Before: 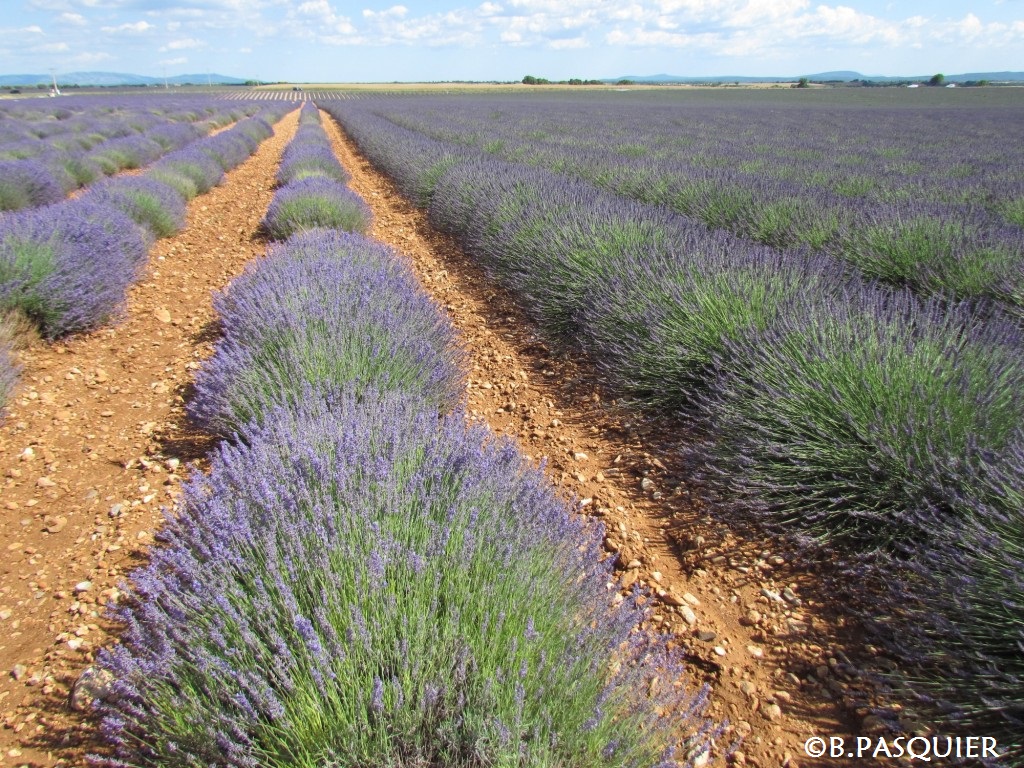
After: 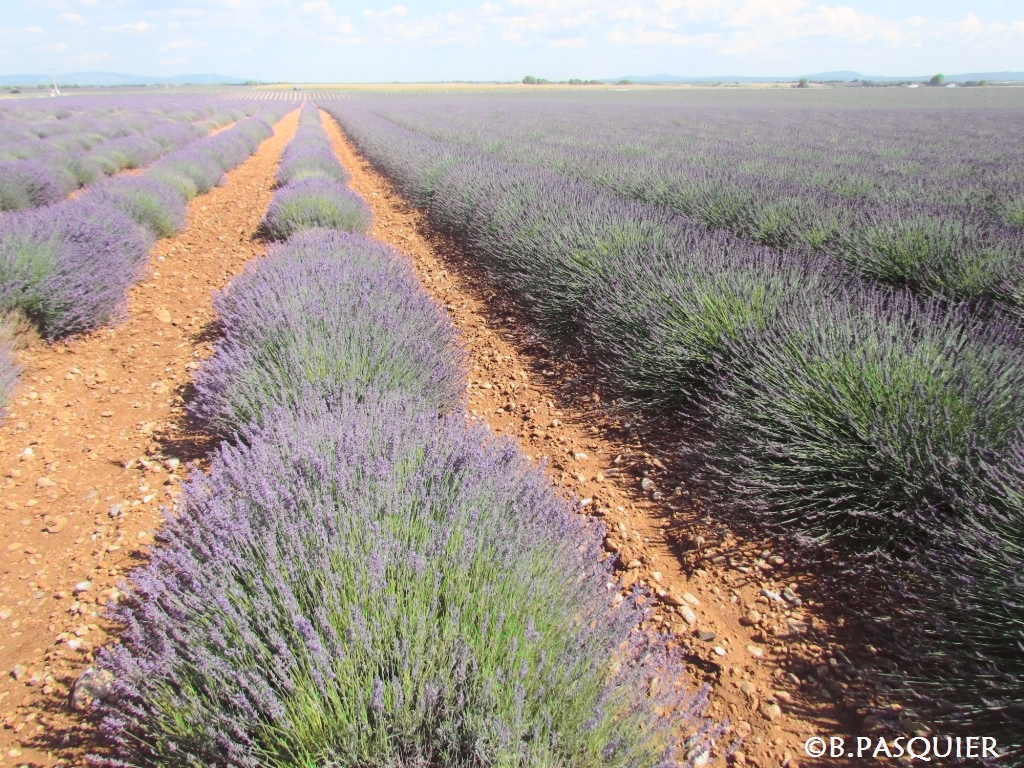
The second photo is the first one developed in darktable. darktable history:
bloom: on, module defaults
tone curve: curves: ch0 [(0, 0.032) (0.094, 0.08) (0.265, 0.208) (0.41, 0.417) (0.485, 0.524) (0.638, 0.673) (0.845, 0.828) (0.994, 0.964)]; ch1 [(0, 0) (0.161, 0.092) (0.37, 0.302) (0.437, 0.456) (0.469, 0.482) (0.498, 0.504) (0.576, 0.583) (0.644, 0.638) (0.725, 0.765) (1, 1)]; ch2 [(0, 0) (0.352, 0.403) (0.45, 0.469) (0.502, 0.504) (0.54, 0.521) (0.589, 0.576) (1, 1)], color space Lab, independent channels, preserve colors none
